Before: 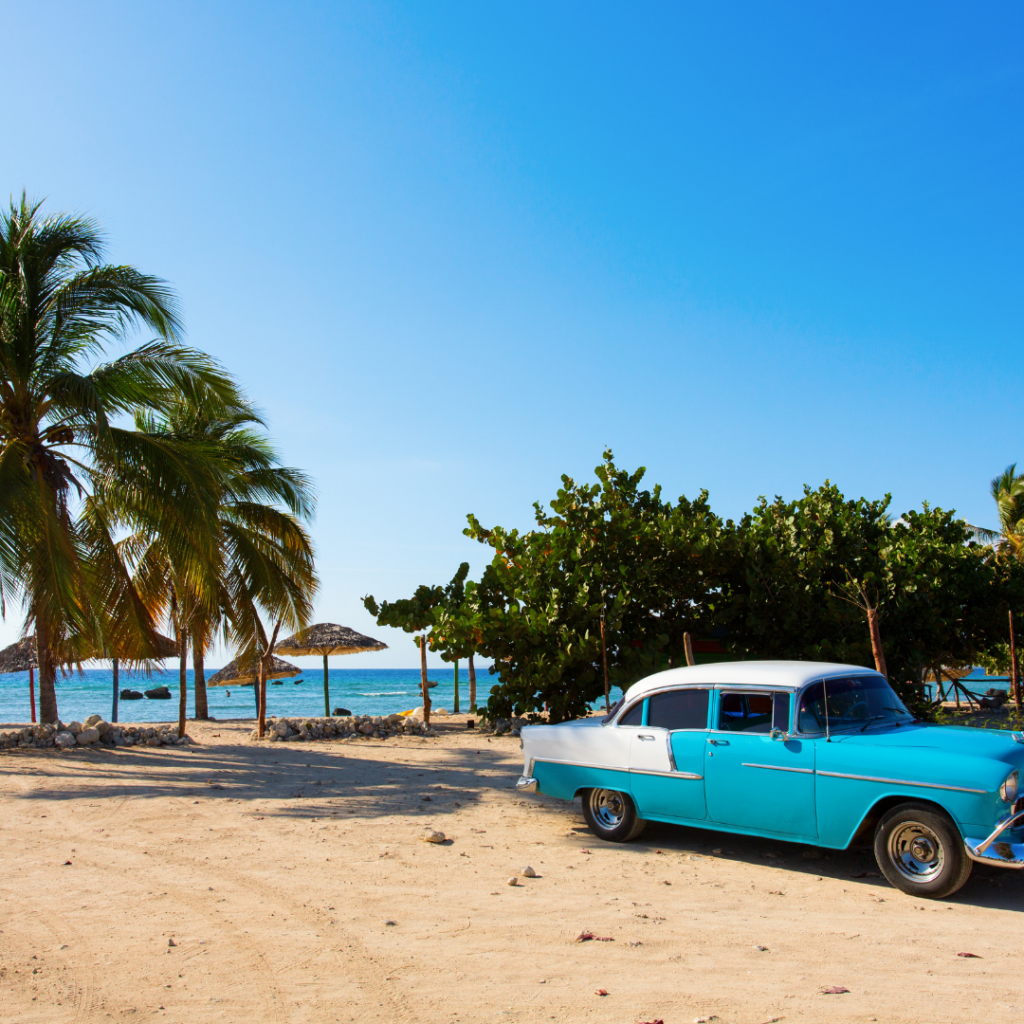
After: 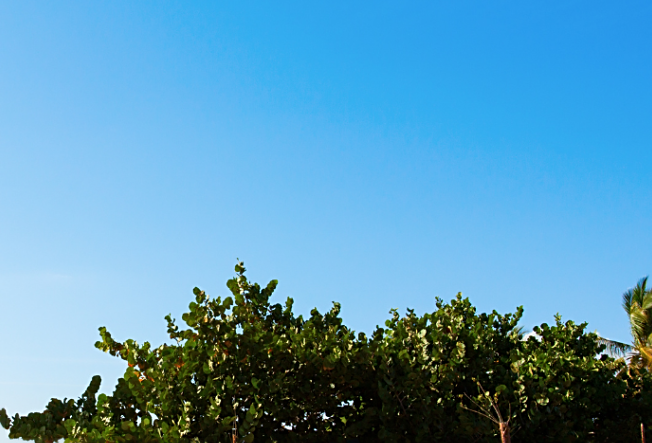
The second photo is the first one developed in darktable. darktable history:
sharpen: on, module defaults
crop: left 36.005%, top 18.293%, right 0.31%, bottom 38.444%
